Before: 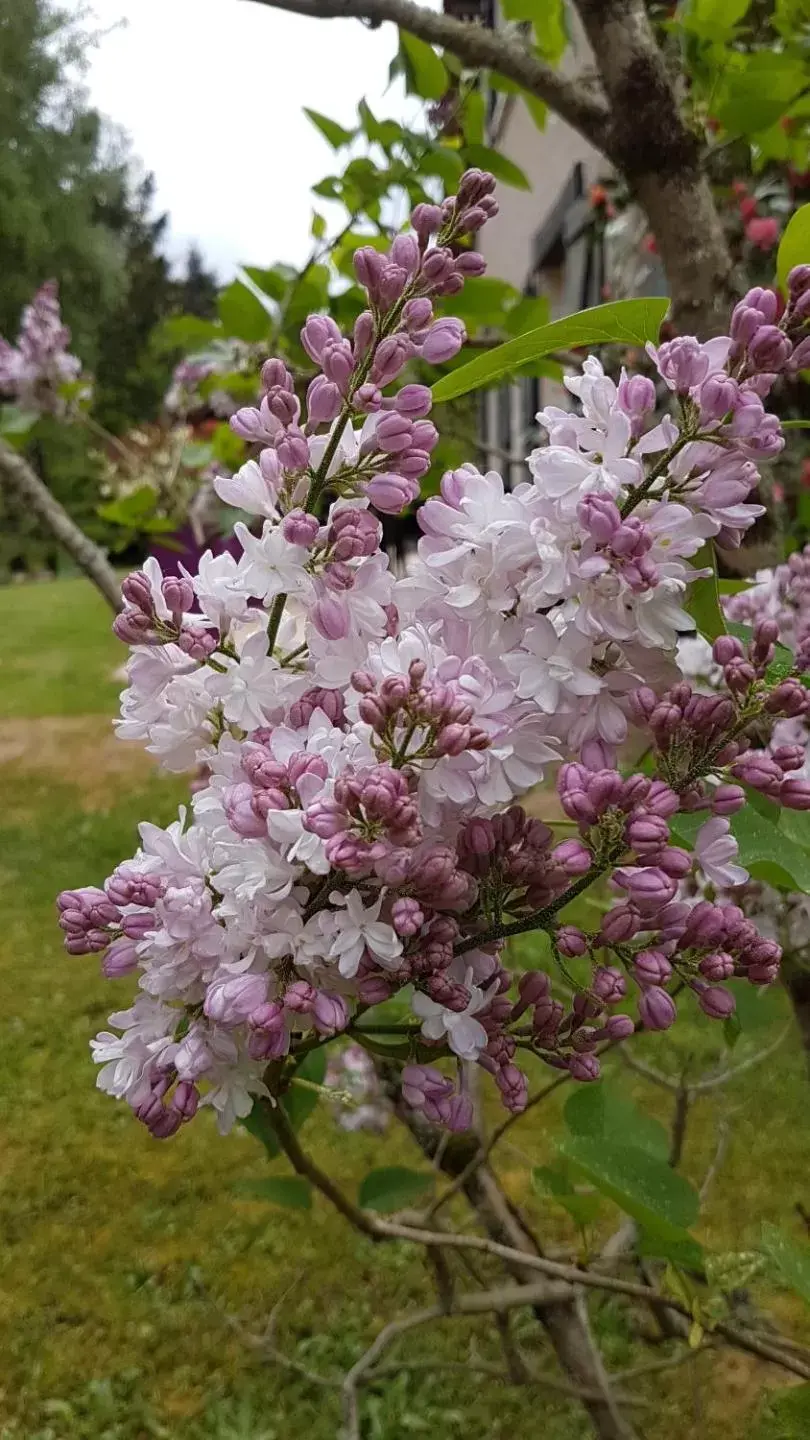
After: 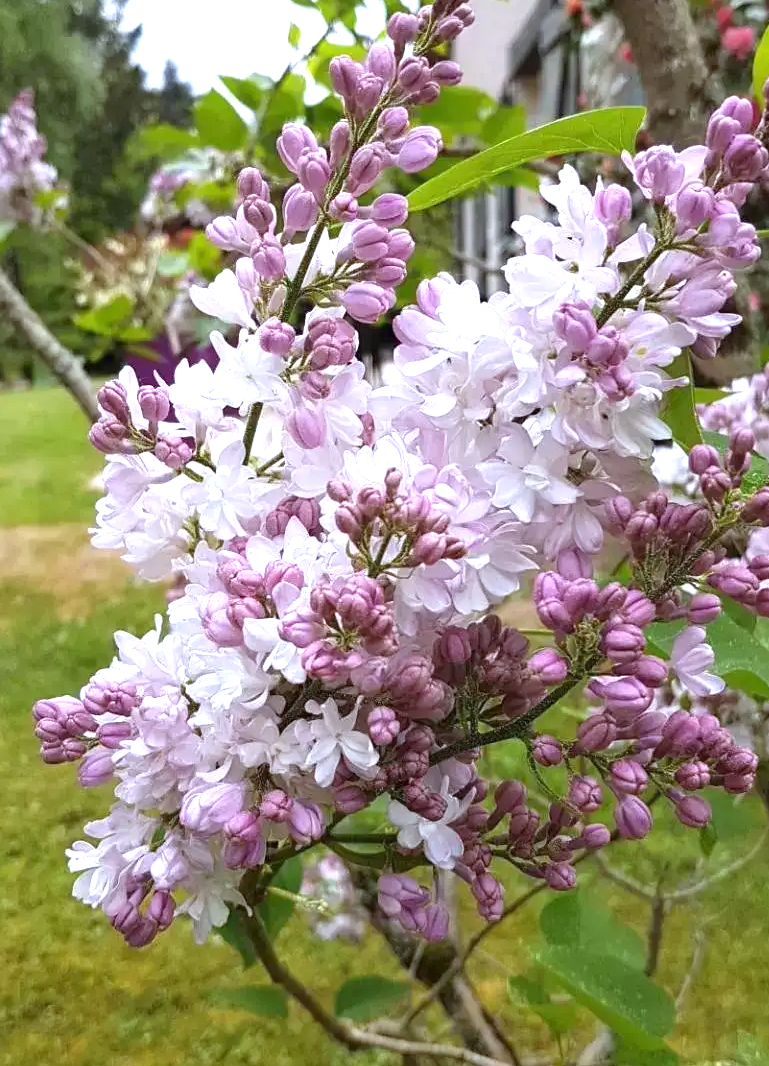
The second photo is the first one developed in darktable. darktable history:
exposure: black level correction 0, exposure 1.1 EV, compensate exposure bias true, compensate highlight preservation false
crop and rotate: left 2.991%, top 13.302%, right 1.981%, bottom 12.636%
white balance: red 0.954, blue 1.079
